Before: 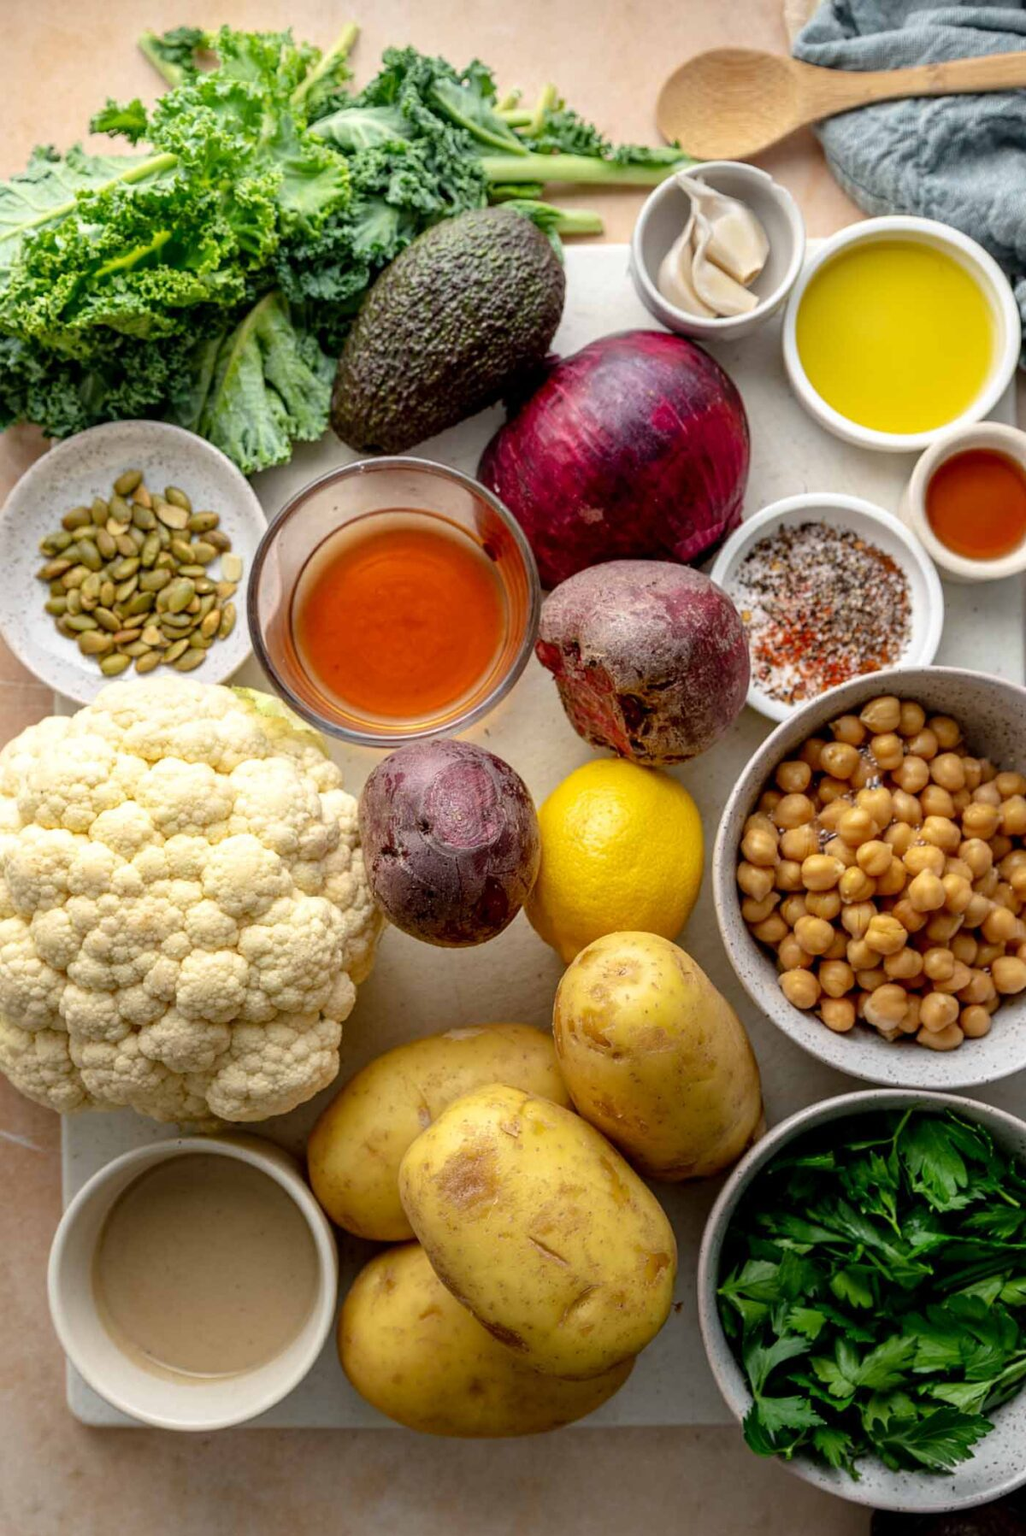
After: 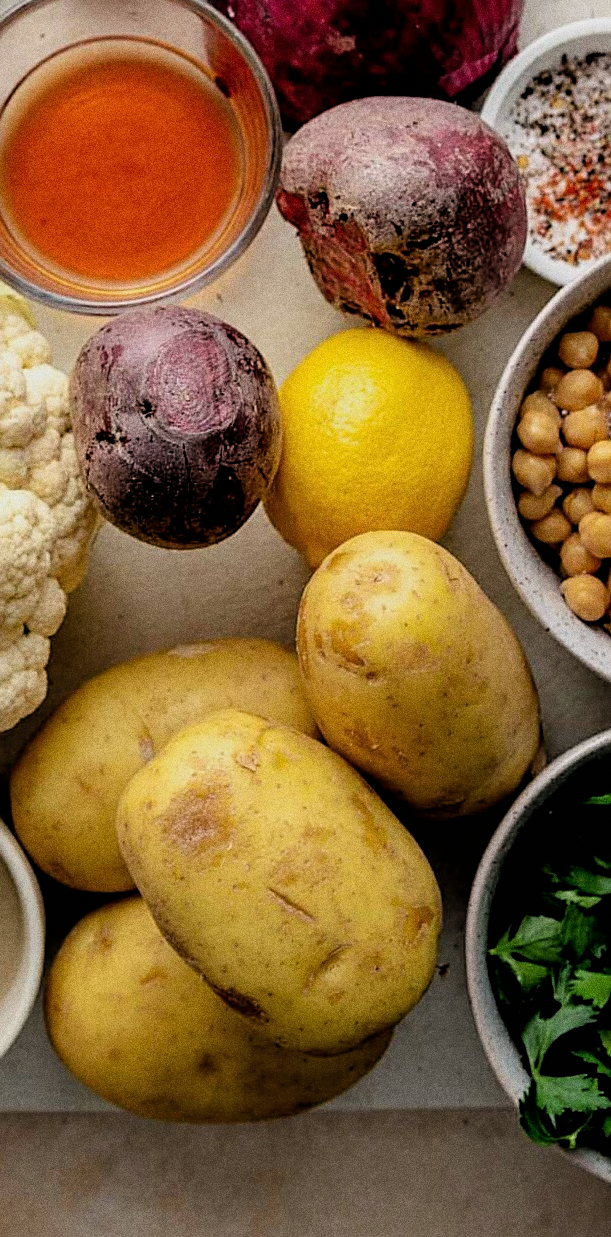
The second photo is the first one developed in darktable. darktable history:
crop and rotate: left 29.237%, top 31.152%, right 19.807%
filmic rgb: black relative exposure -3.86 EV, white relative exposure 3.48 EV, hardness 2.63, contrast 1.103
sharpen: on, module defaults
grain: coarseness 0.09 ISO, strength 40%
